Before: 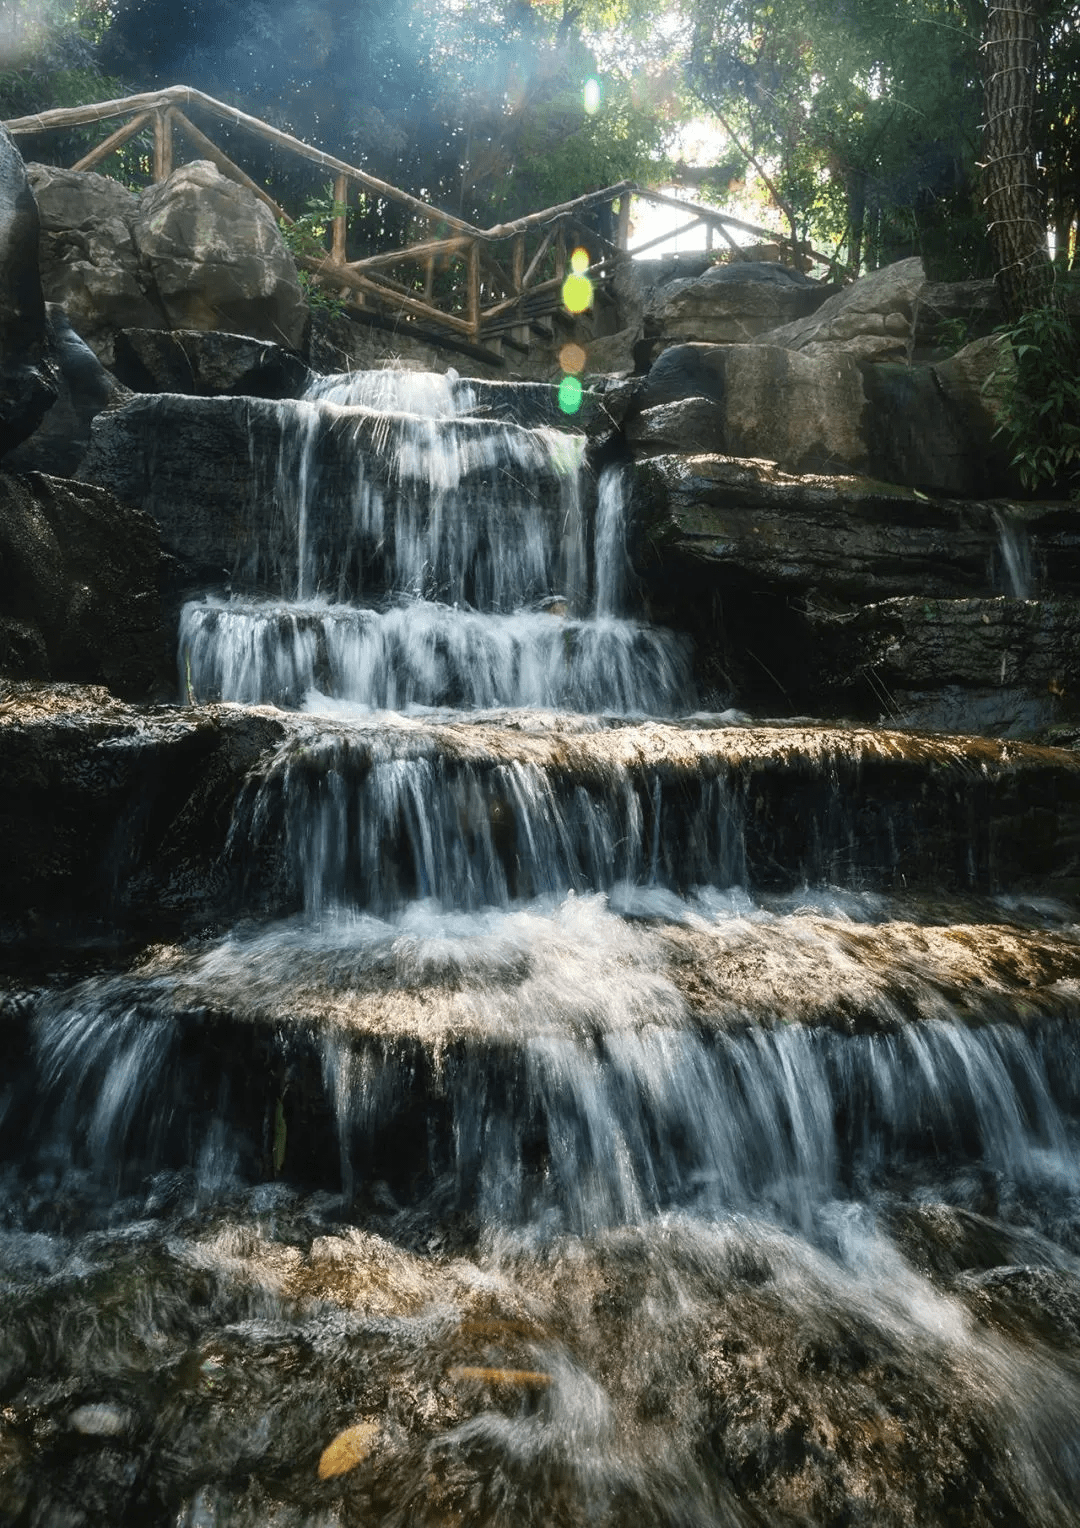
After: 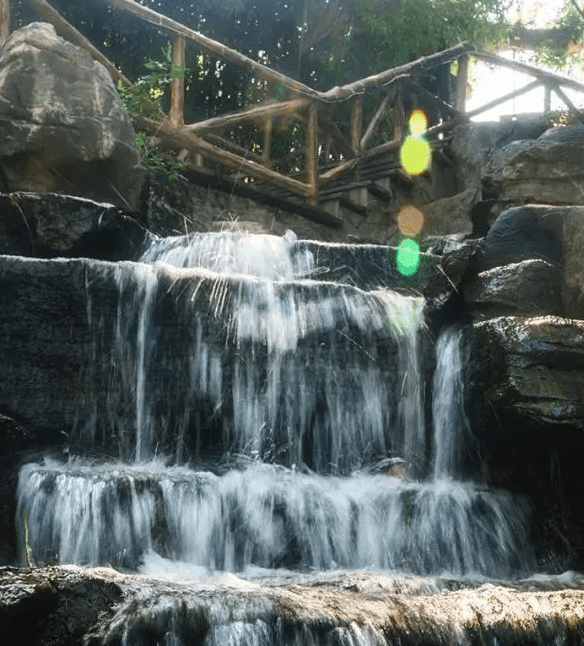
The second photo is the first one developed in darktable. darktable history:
crop: left 15.04%, top 9.082%, right 30.85%, bottom 48.621%
